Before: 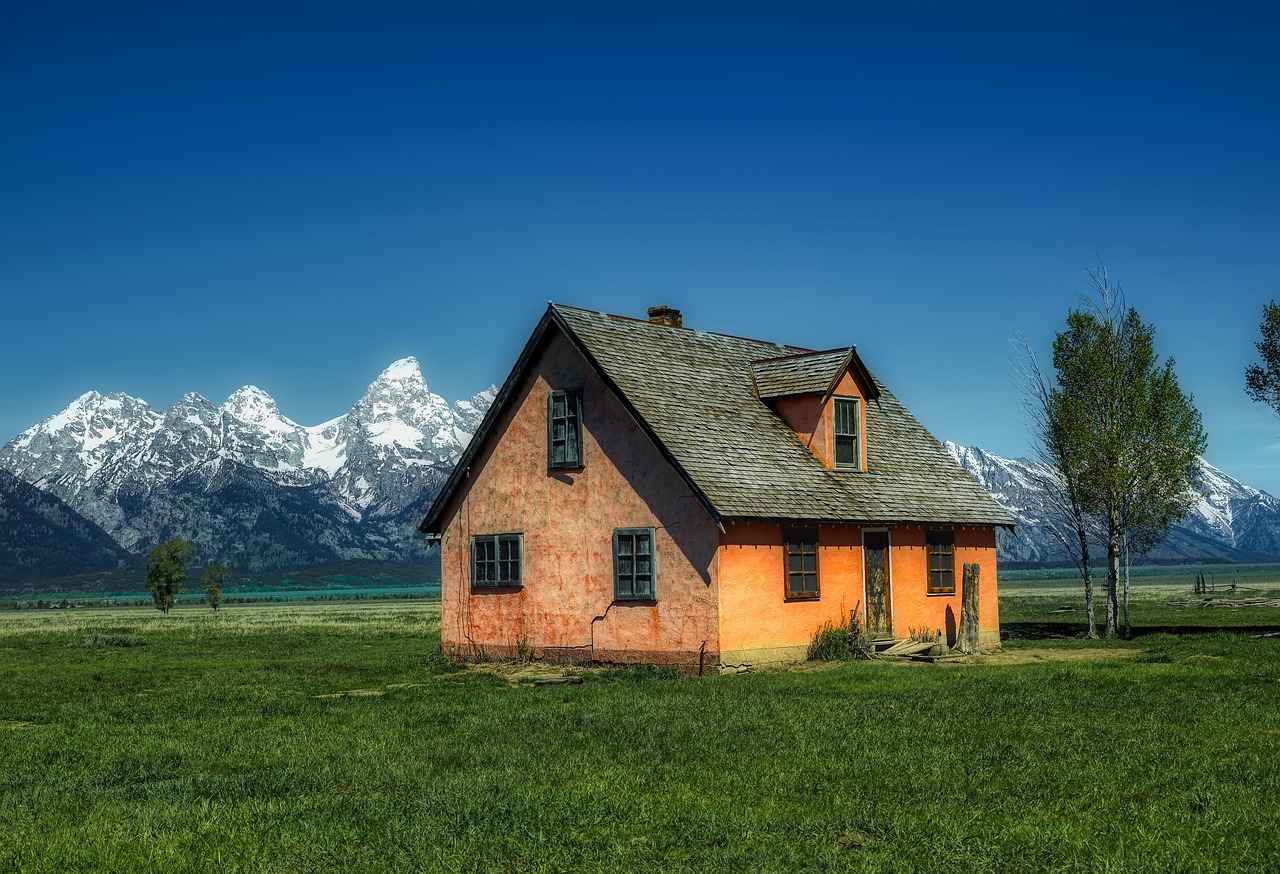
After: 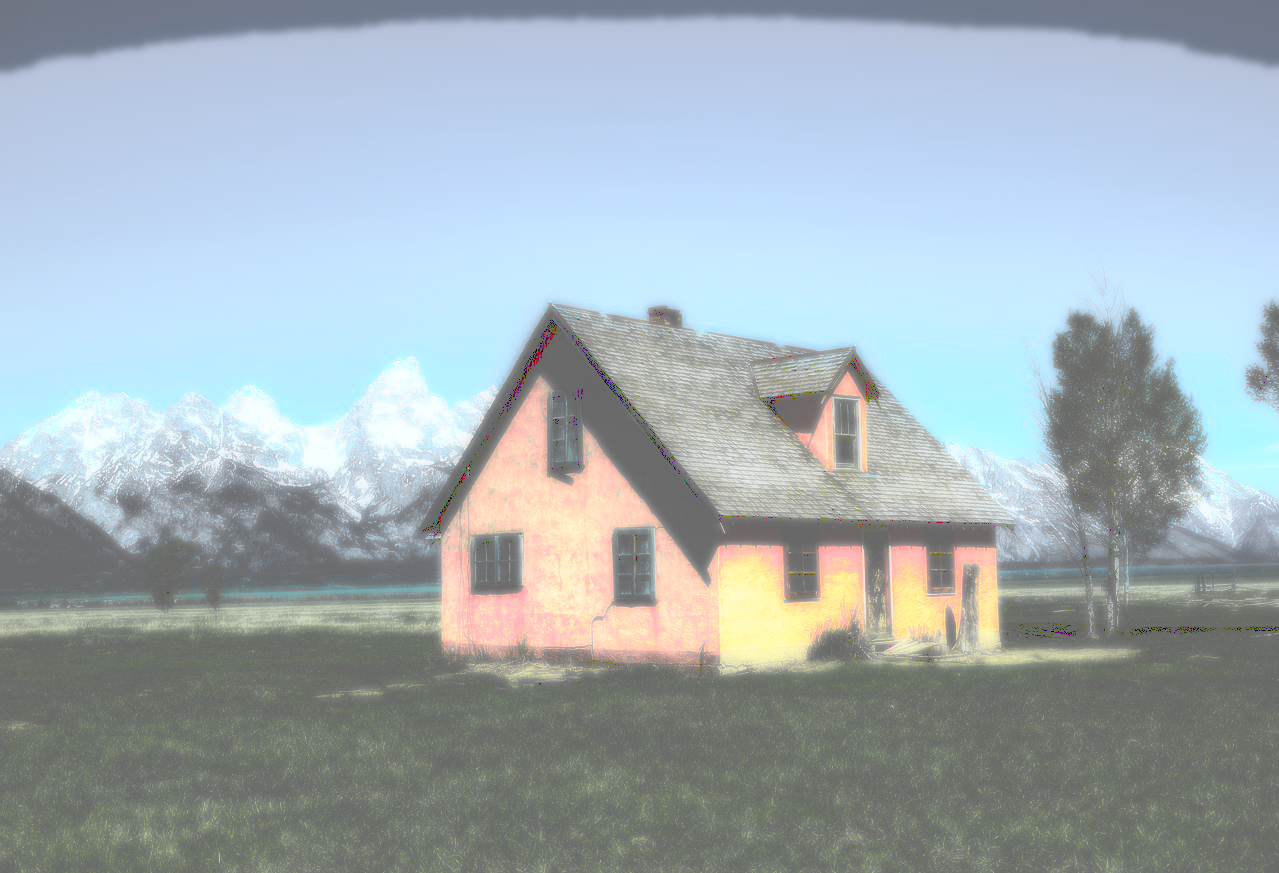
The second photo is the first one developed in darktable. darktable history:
color zones: curves: ch0 [(0, 0.533) (0.126, 0.533) (0.234, 0.533) (0.368, 0.357) (0.5, 0.5) (0.625, 0.5) (0.74, 0.637) (0.875, 0.5)]; ch1 [(0.004, 0.708) (0.129, 0.662) (0.25, 0.5) (0.375, 0.331) (0.496, 0.396) (0.625, 0.649) (0.739, 0.26) (0.875, 0.5) (1, 0.478)]; ch2 [(0, 0.409) (0.132, 0.403) (0.236, 0.558) (0.379, 0.448) (0.5, 0.5) (0.625, 0.5) (0.691, 0.39) (0.875, 0.5)]
bloom: size 0%, threshold 54.82%, strength 8.31%
tone curve: curves: ch0 [(0, 0) (0.003, 0.437) (0.011, 0.438) (0.025, 0.441) (0.044, 0.441) (0.069, 0.441) (0.1, 0.444) (0.136, 0.447) (0.177, 0.452) (0.224, 0.457) (0.277, 0.466) (0.335, 0.485) (0.399, 0.514) (0.468, 0.558) (0.543, 0.616) (0.623, 0.686) (0.709, 0.76) (0.801, 0.803) (0.898, 0.825) (1, 1)], preserve colors none
color calibration: illuminant as shot in camera, x 0.358, y 0.373, temperature 4628.91 K
white balance: emerald 1
